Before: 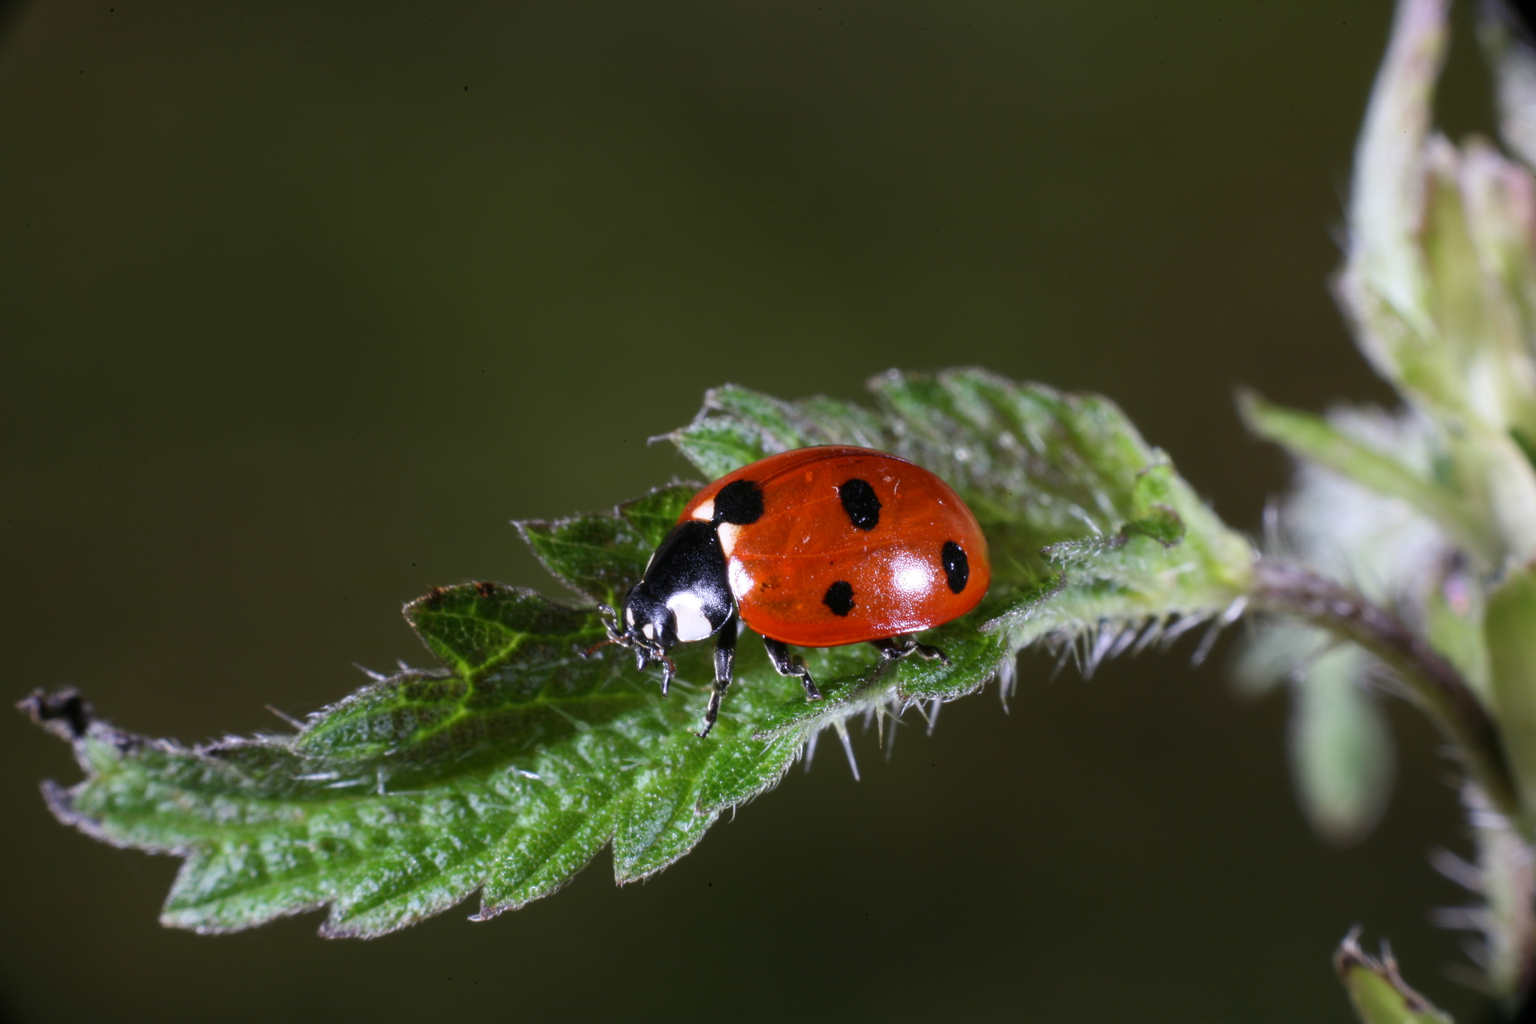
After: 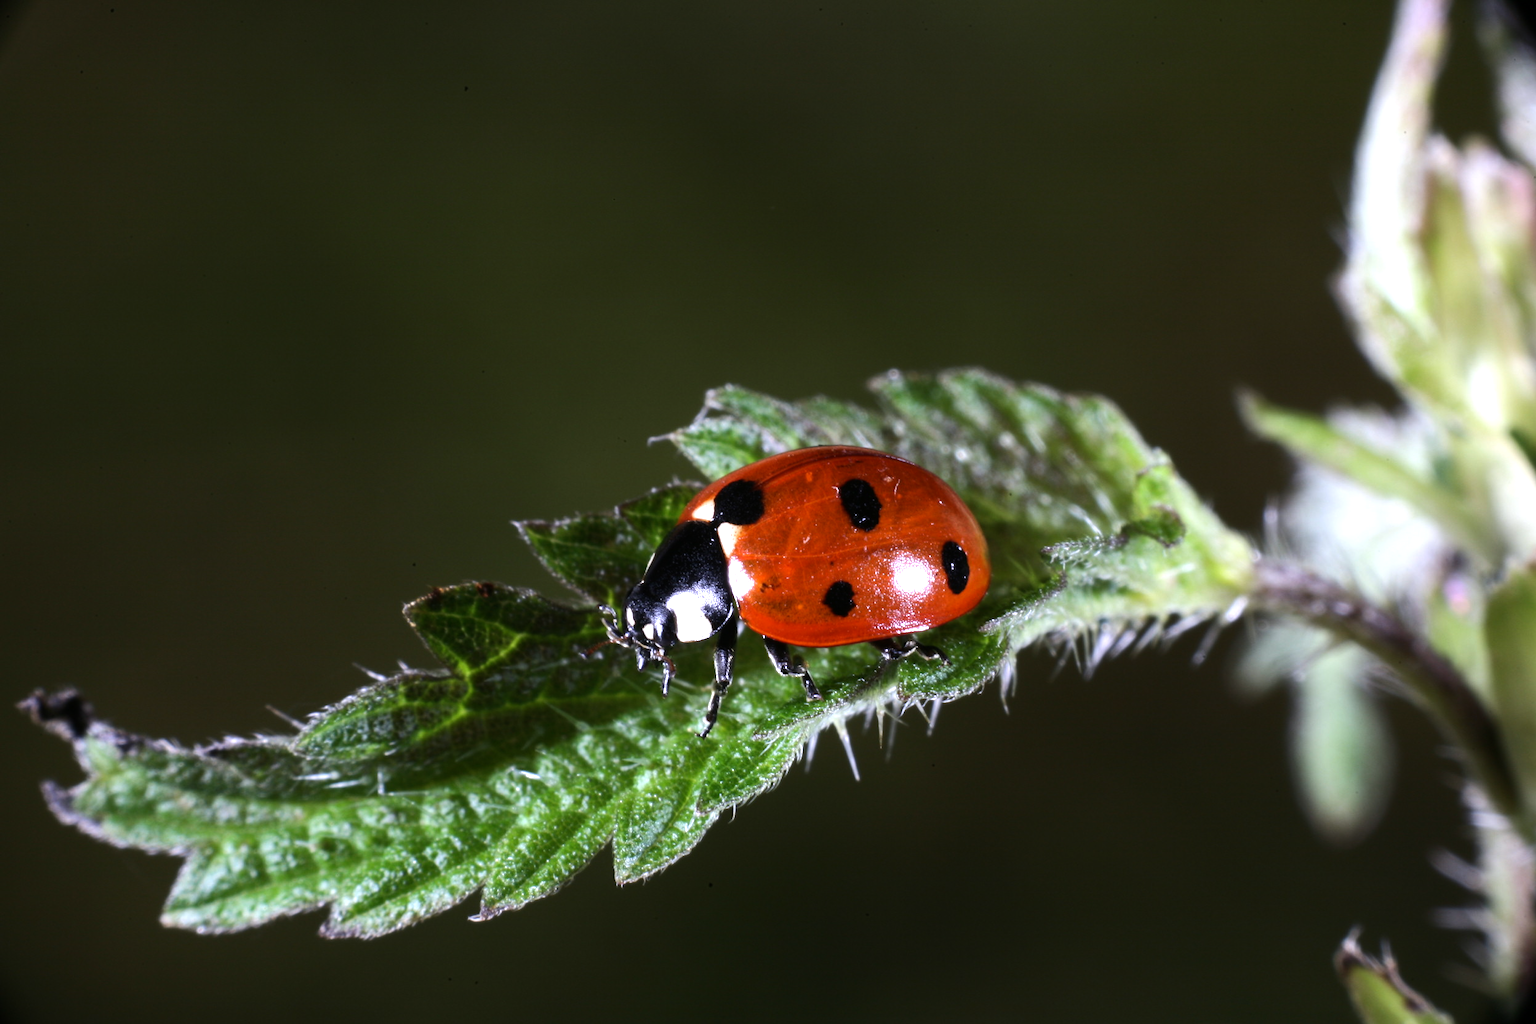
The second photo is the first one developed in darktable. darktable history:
tone equalizer: -8 EV -0.75 EV, -7 EV -0.7 EV, -6 EV -0.6 EV, -5 EV -0.4 EV, -3 EV 0.4 EV, -2 EV 0.6 EV, -1 EV 0.7 EV, +0 EV 0.75 EV, edges refinement/feathering 500, mask exposure compensation -1.57 EV, preserve details no
white balance: red 0.988, blue 1.017
